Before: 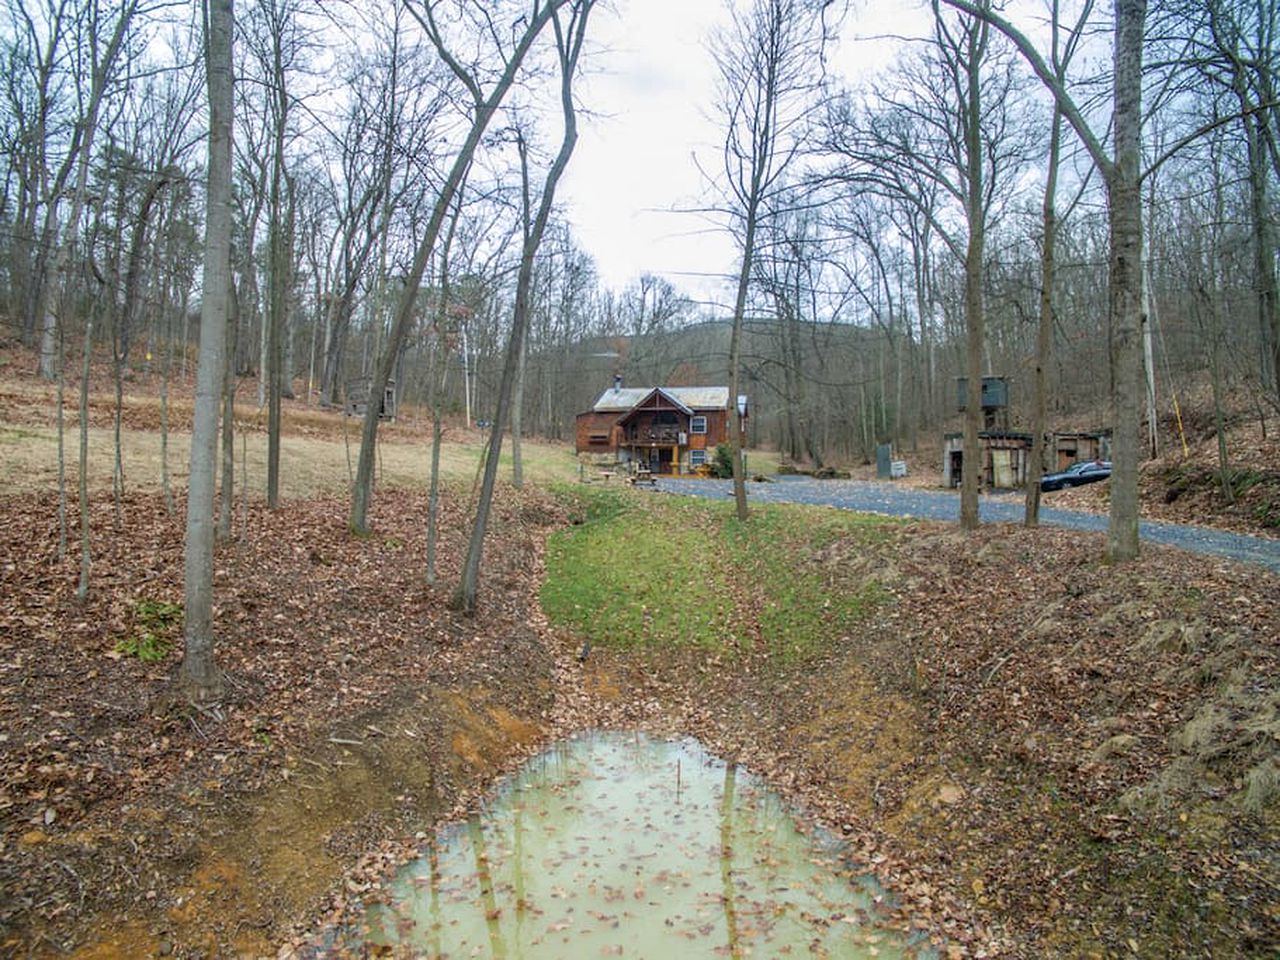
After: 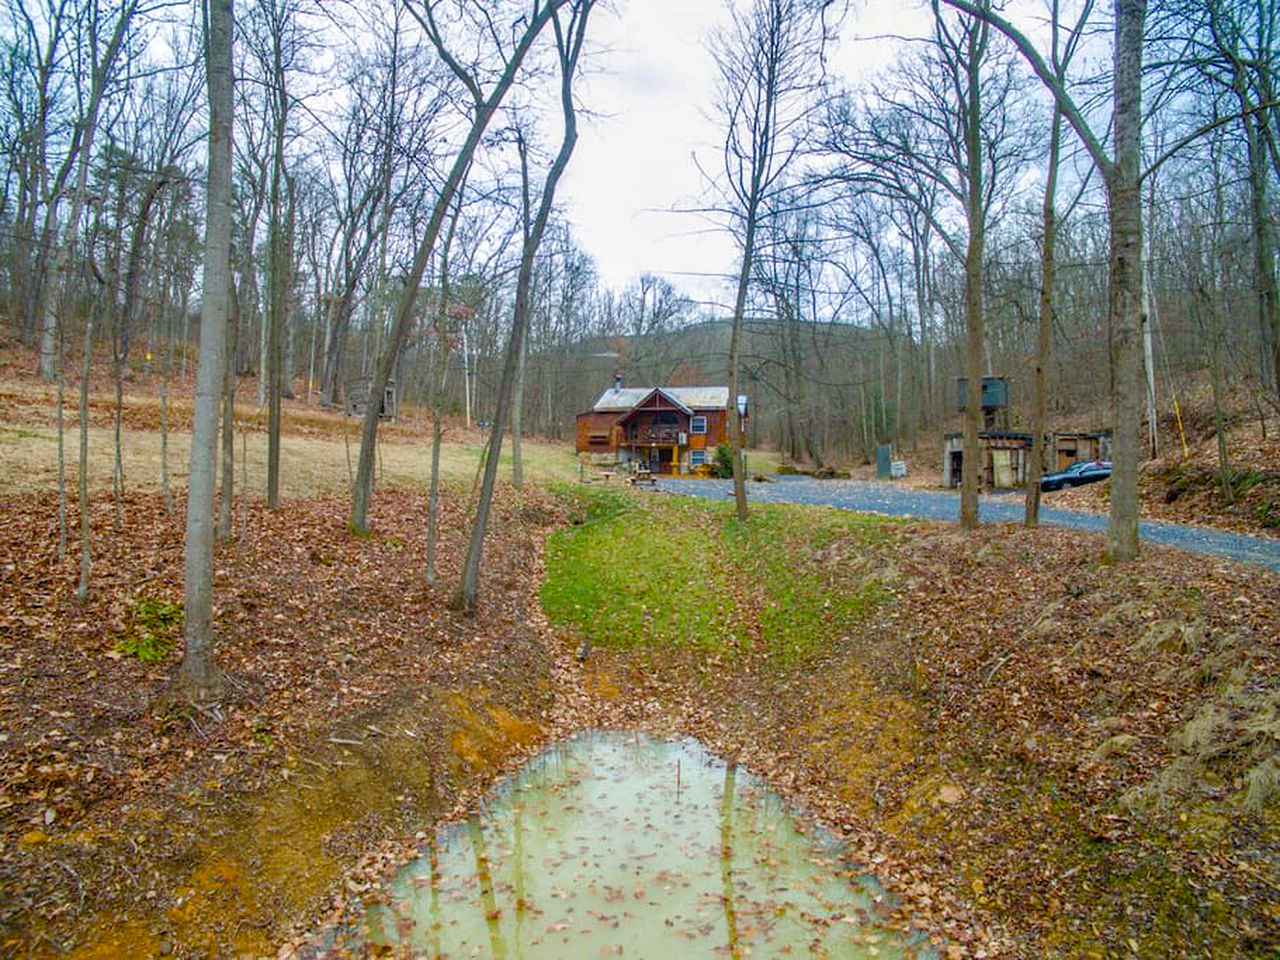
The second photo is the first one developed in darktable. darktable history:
color balance rgb: shadows lift › chroma 1.023%, shadows lift › hue 27.93°, power › hue 72.24°, linear chroma grading › global chroma 14.811%, perceptual saturation grading › global saturation 20%, perceptual saturation grading › highlights -14.285%, perceptual saturation grading › shadows 49.608%
shadows and highlights: radius 125.03, shadows 30.43, highlights -30.79, low approximation 0.01, soften with gaussian
